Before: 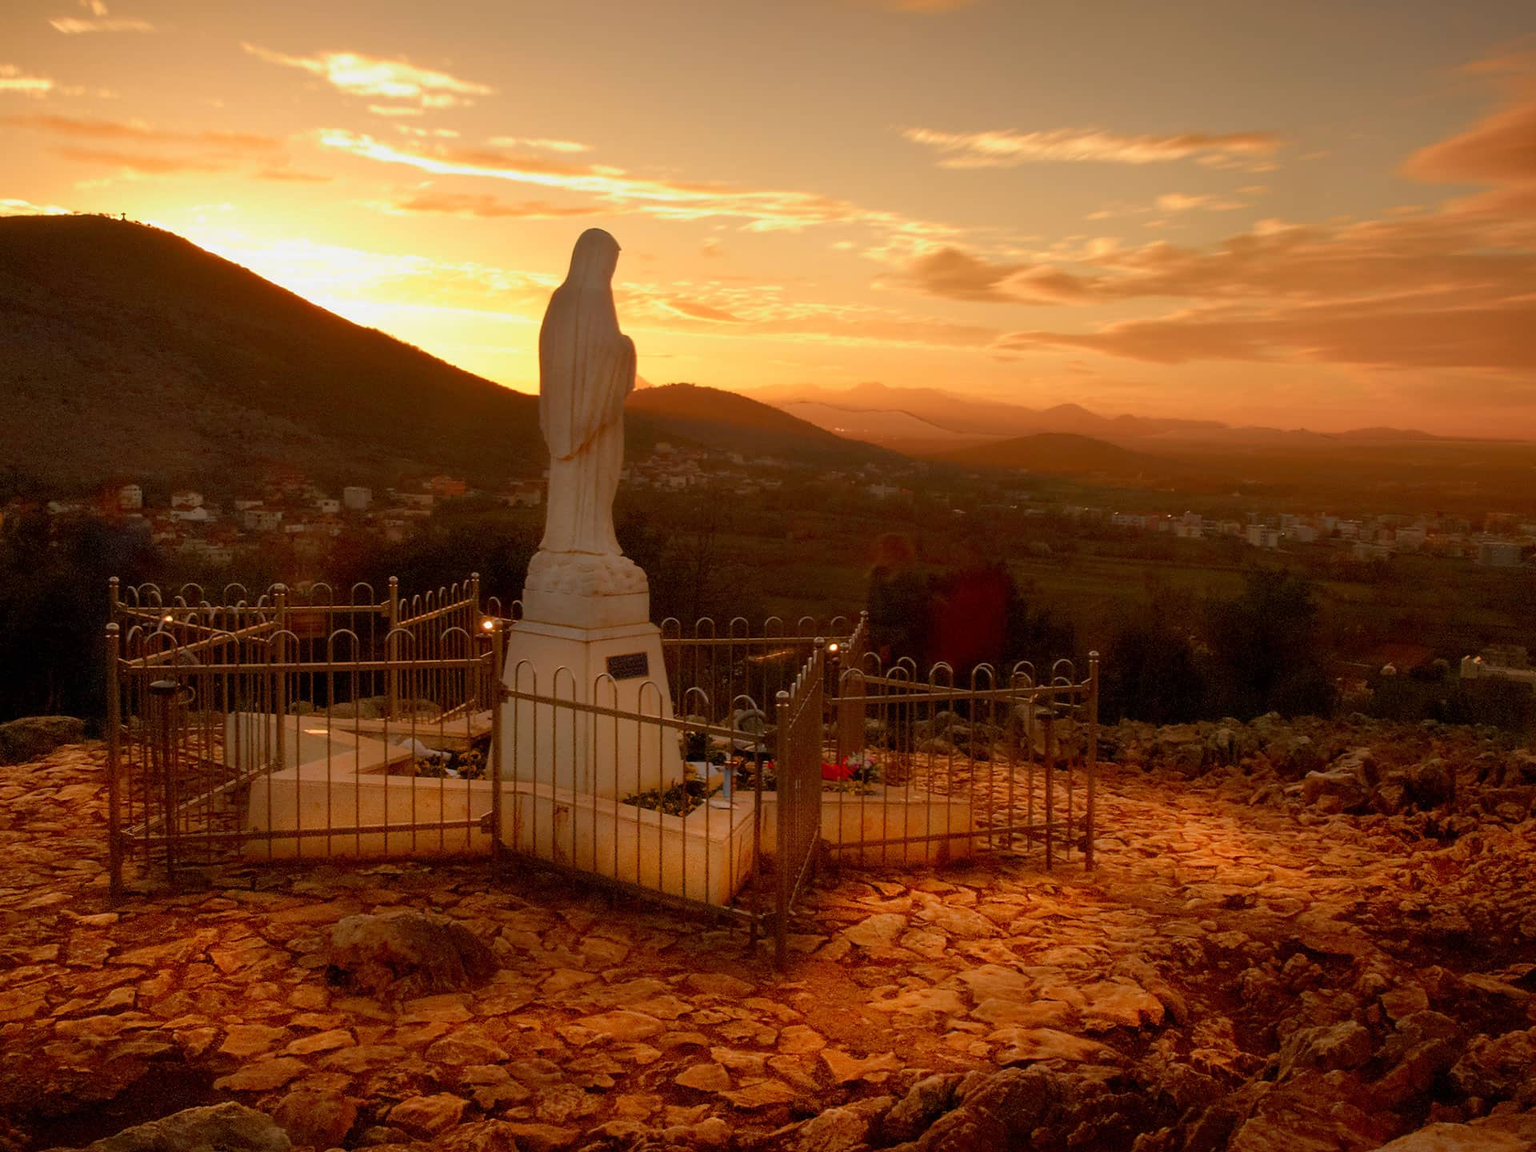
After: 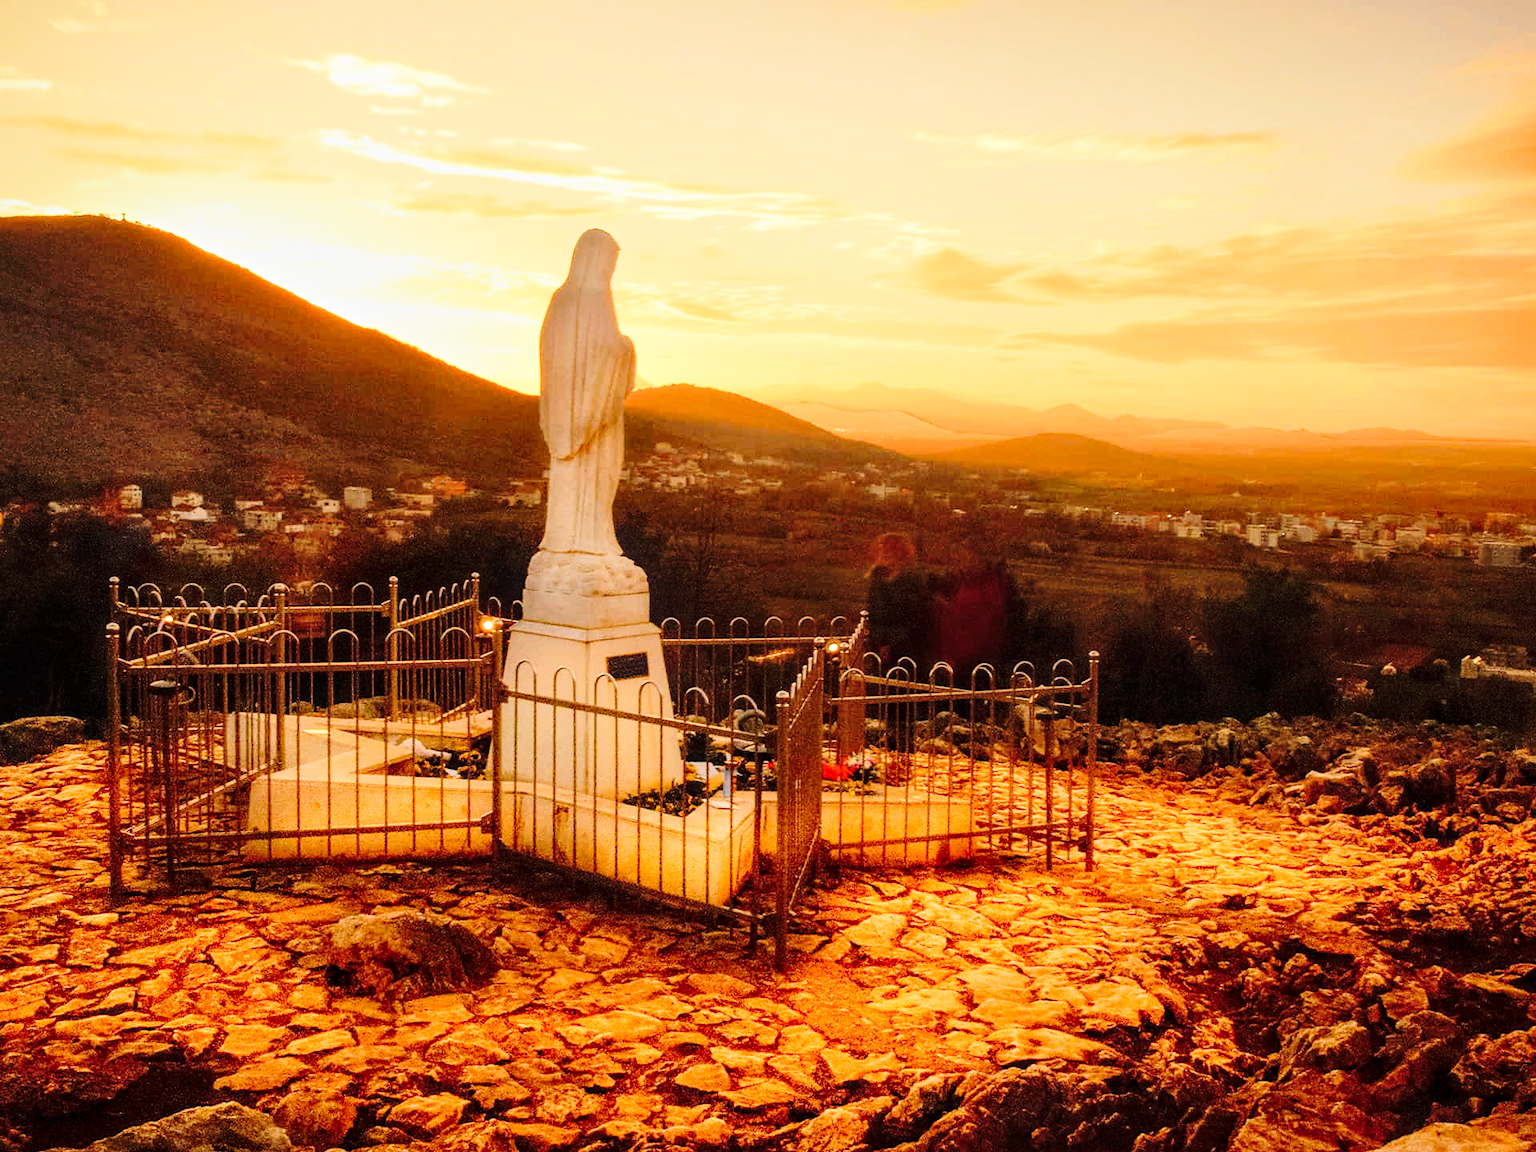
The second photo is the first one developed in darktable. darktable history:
base curve: curves: ch0 [(0, 0) (0.028, 0.03) (0.121, 0.232) (0.46, 0.748) (0.859, 0.968) (1, 1)], preserve colors none
tone equalizer: -7 EV 0.147 EV, -6 EV 0.599 EV, -5 EV 1.13 EV, -4 EV 1.3 EV, -3 EV 1.14 EV, -2 EV 0.6 EV, -1 EV 0.15 EV, edges refinement/feathering 500, mask exposure compensation -1.57 EV, preserve details no
contrast brightness saturation: saturation -0.064
local contrast: on, module defaults
